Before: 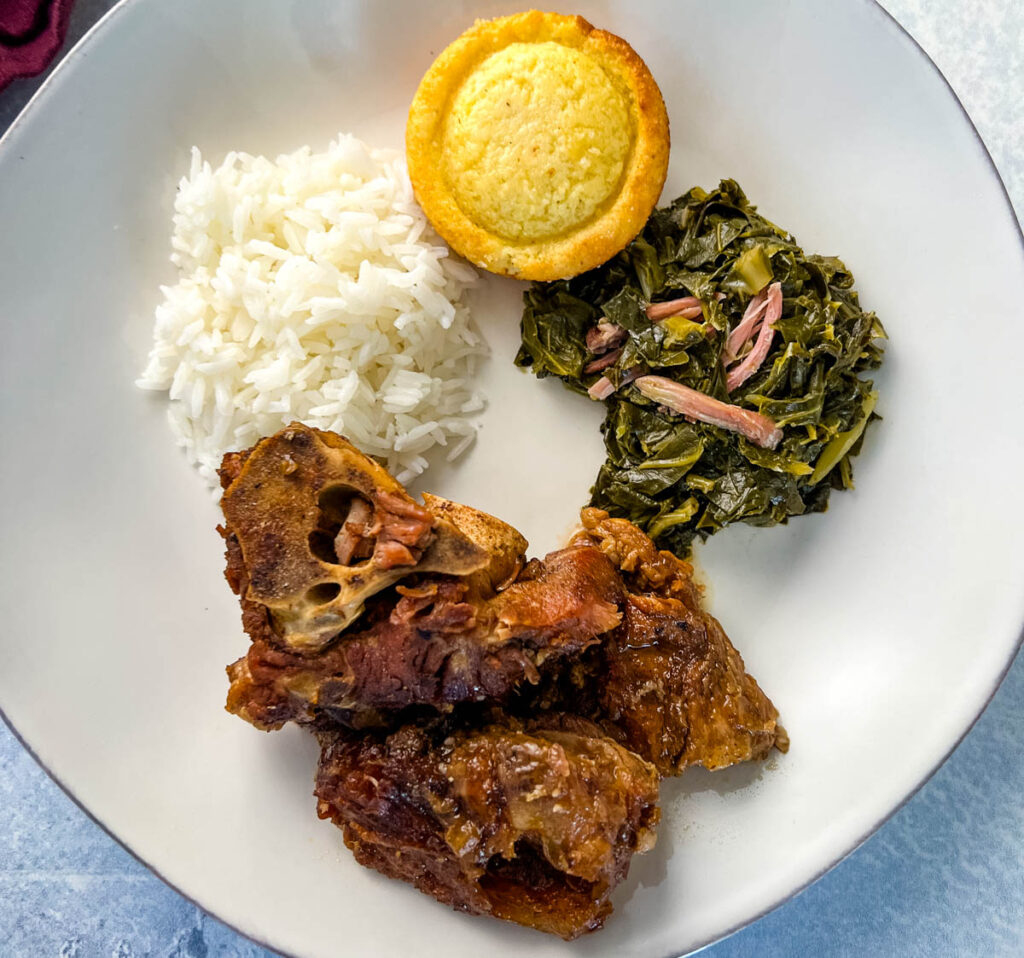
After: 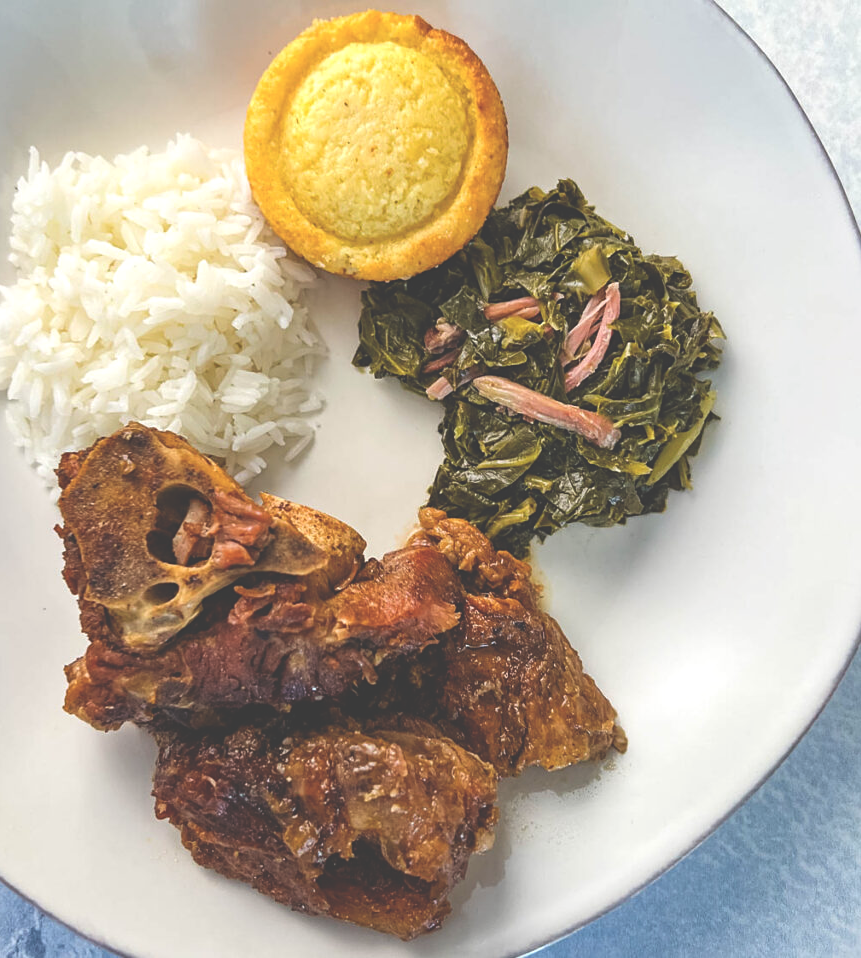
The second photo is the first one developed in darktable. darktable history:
crop: left 15.898%
sharpen: amount 0.206
exposure: black level correction -0.042, exposure 0.065 EV, compensate highlight preservation false
